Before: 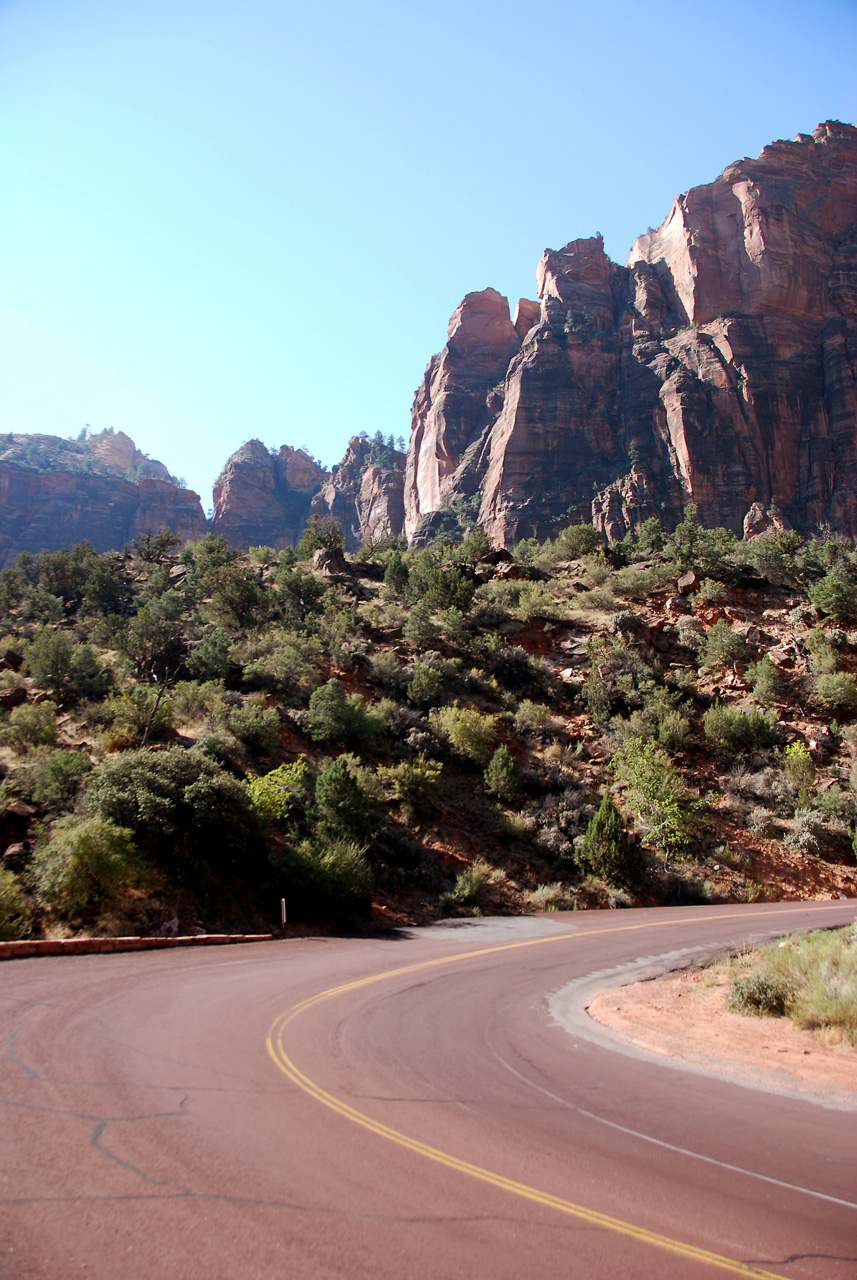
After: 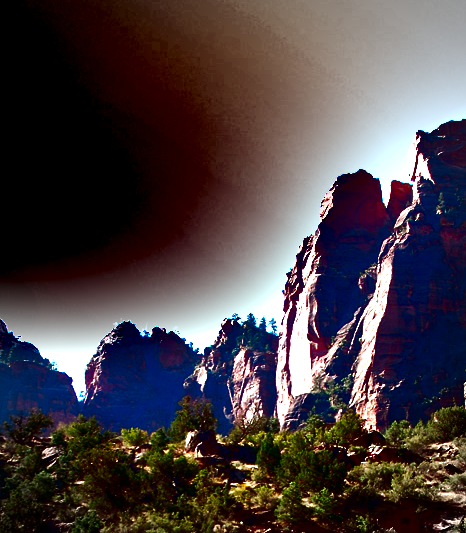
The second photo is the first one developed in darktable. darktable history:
contrast brightness saturation: brightness -0.999, saturation 0.991
exposure: black level correction 0, exposure 1 EV, compensate highlight preservation false
crop: left 14.974%, top 9.245%, right 30.648%, bottom 49.038%
shadows and highlights: shadows 11.28, white point adjustment 1.29, soften with gaussian
vignetting: fall-off start 80.53%, fall-off radius 62.16%, saturation -0.645, automatic ratio true, width/height ratio 1.42
